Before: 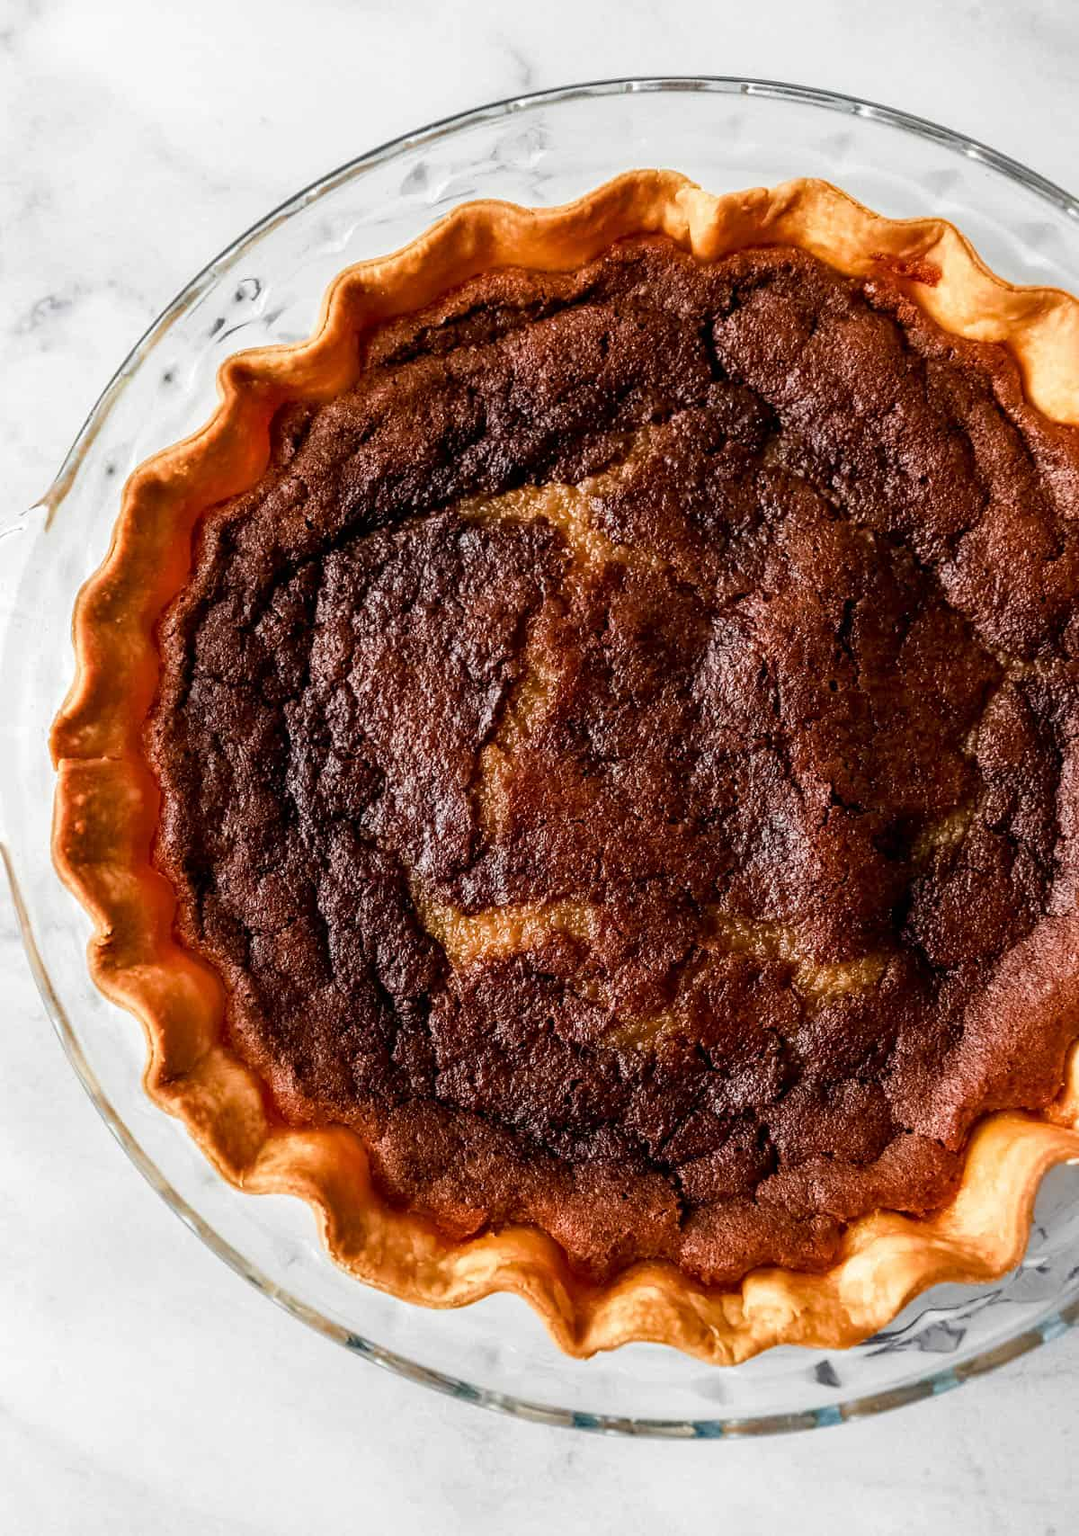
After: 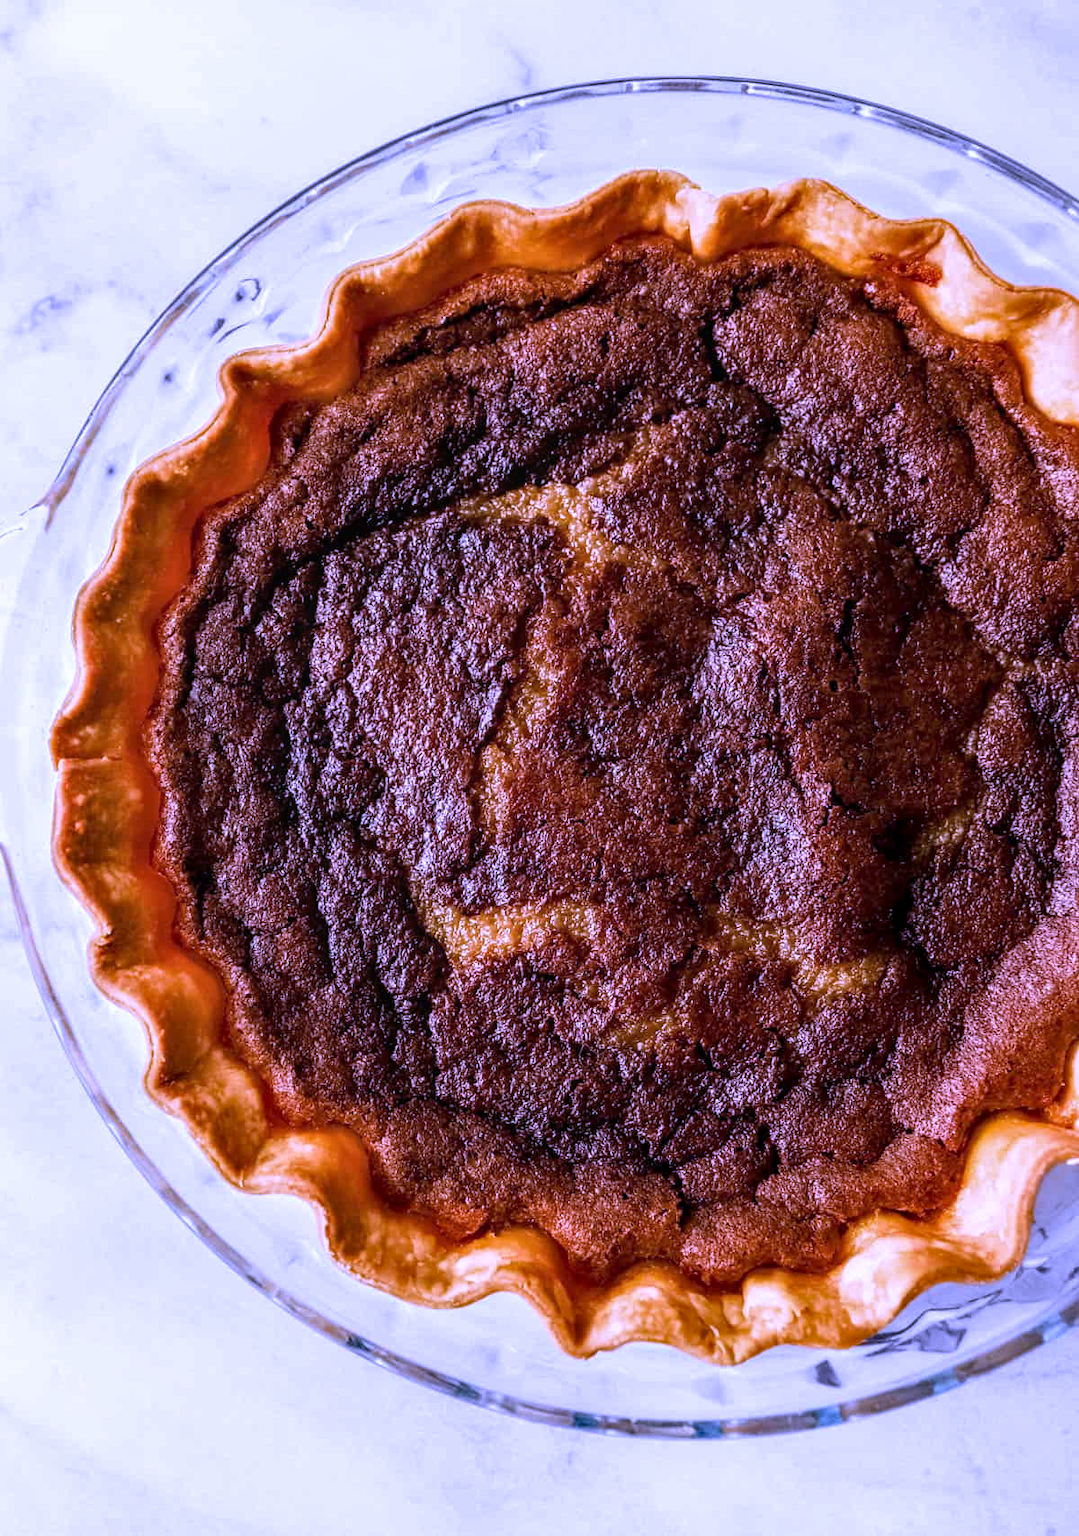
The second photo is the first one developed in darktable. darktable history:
local contrast: on, module defaults
white balance: red 0.98, blue 1.61
